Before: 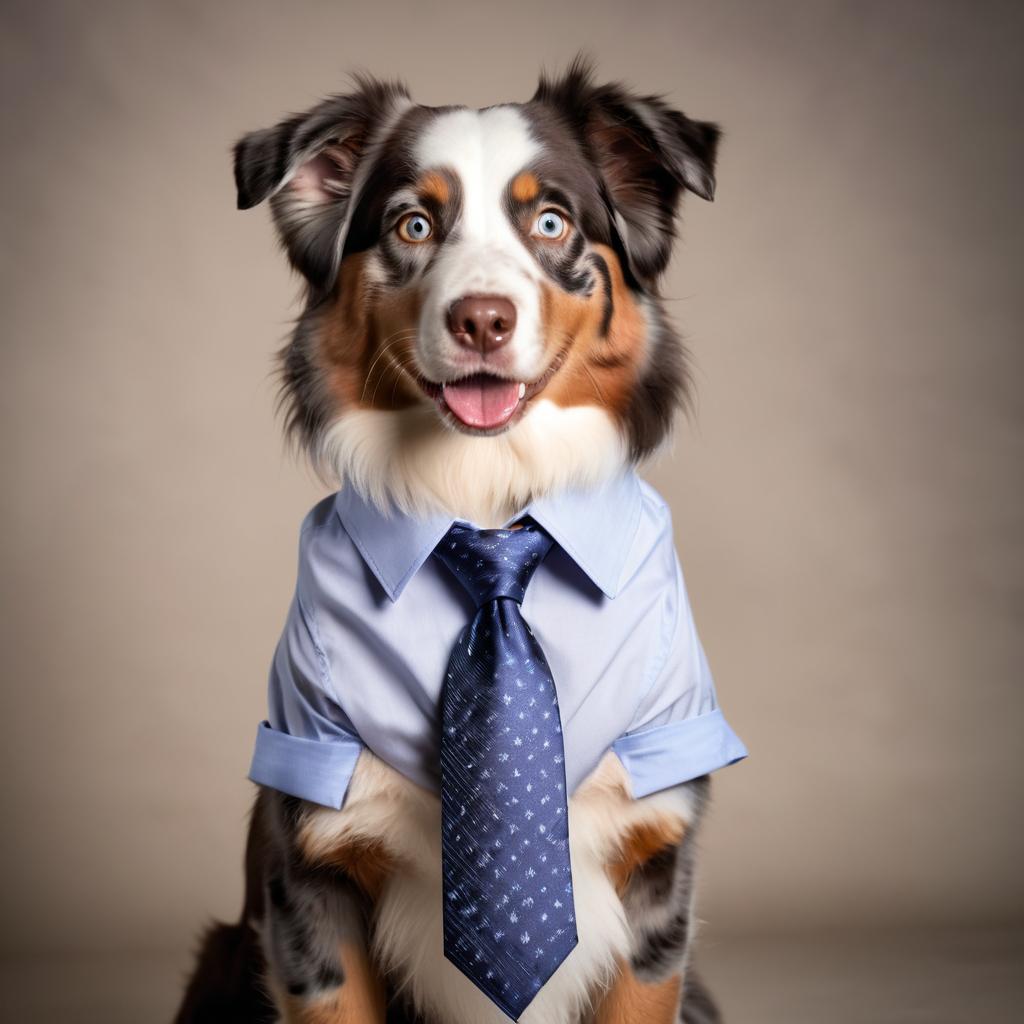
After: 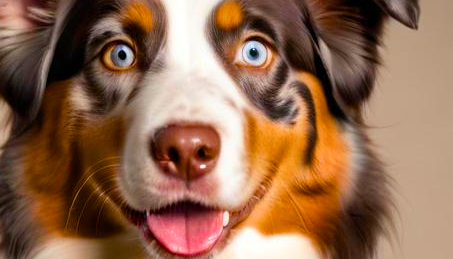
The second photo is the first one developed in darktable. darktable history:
crop: left 29%, top 16.836%, right 26.717%, bottom 57.868%
color balance rgb: power › hue 209.77°, linear chroma grading › highlights 99.345%, linear chroma grading › global chroma 23.509%, perceptual saturation grading › global saturation 20%, perceptual saturation grading › highlights -50.24%, perceptual saturation grading › shadows 30.574%
tone equalizer: smoothing diameter 2.06%, edges refinement/feathering 16.46, mask exposure compensation -1.57 EV, filter diffusion 5
